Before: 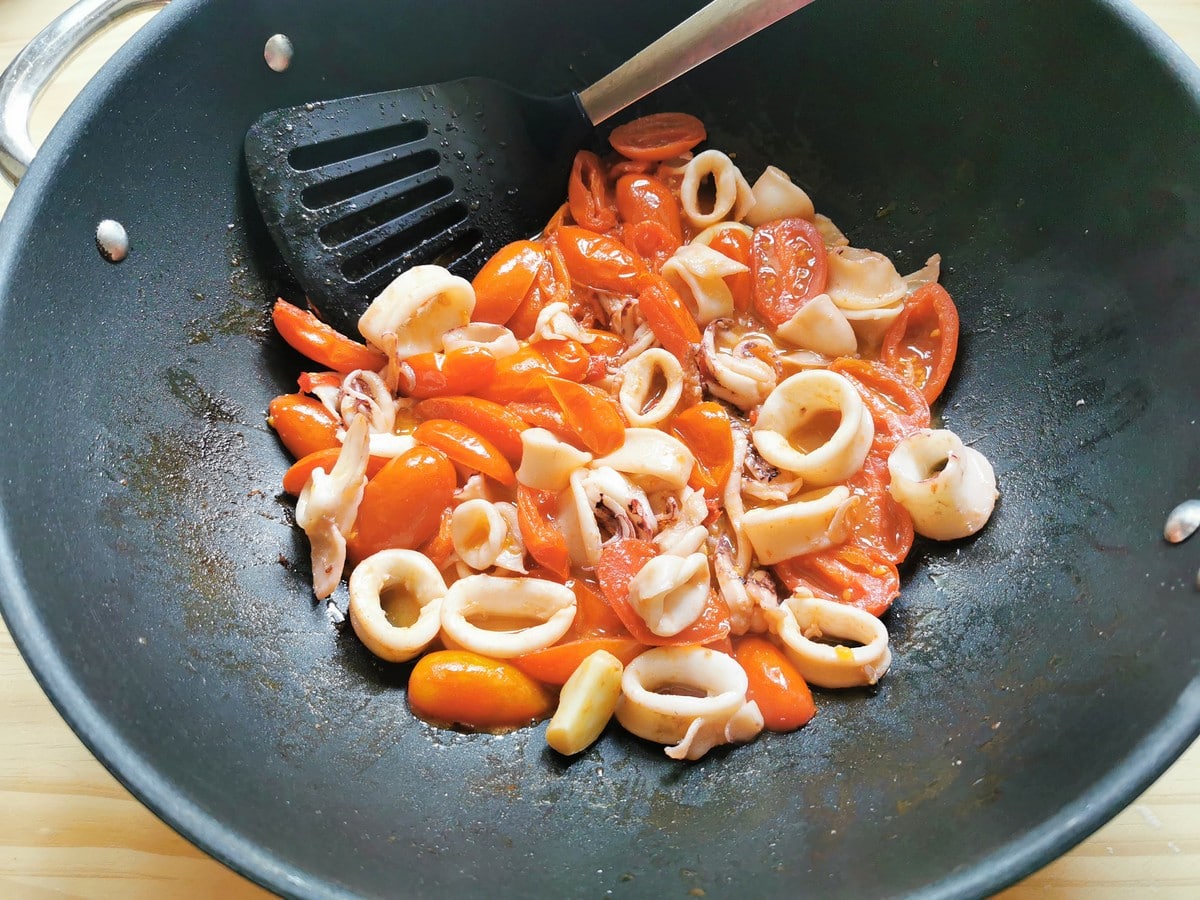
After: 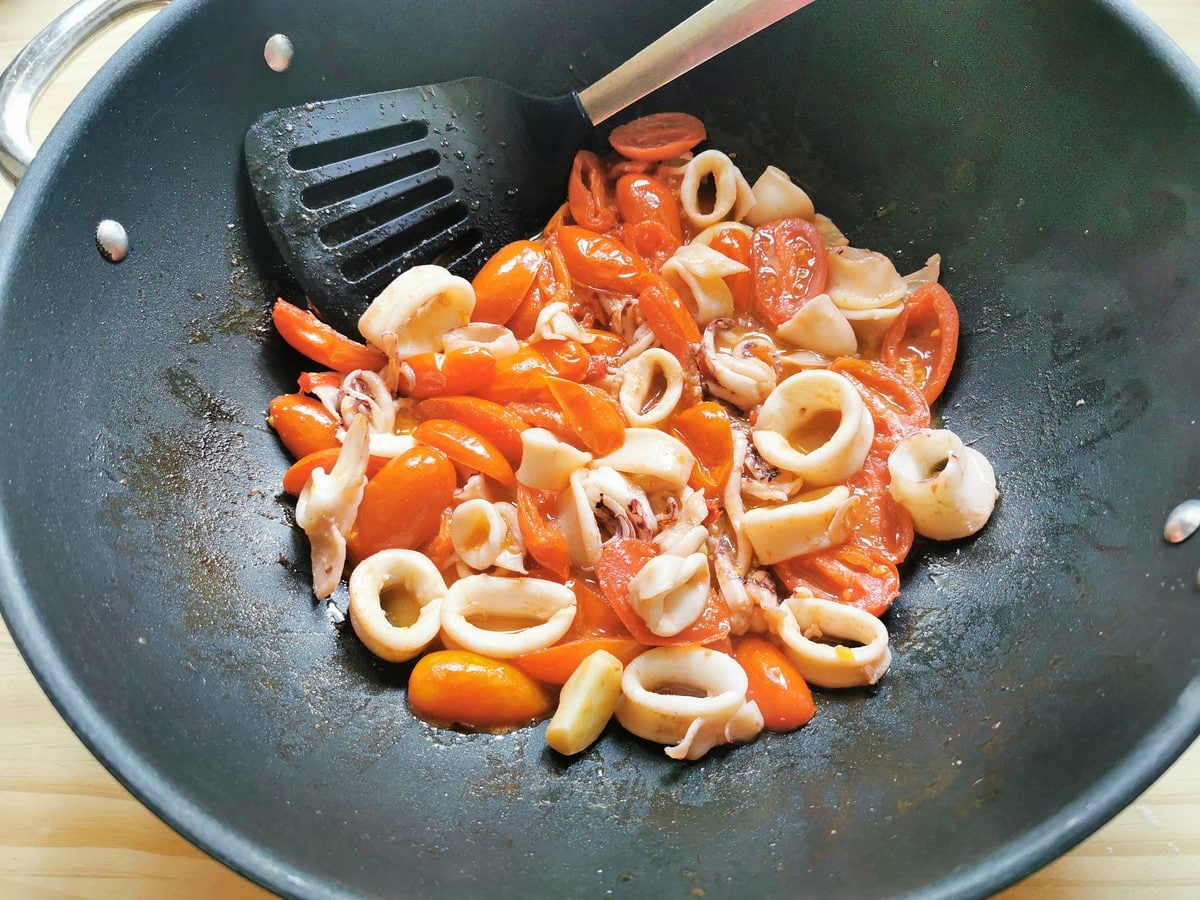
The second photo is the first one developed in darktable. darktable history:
shadows and highlights: shadows 75.31, highlights -24.14, highlights color adjustment 0.356%, soften with gaussian
